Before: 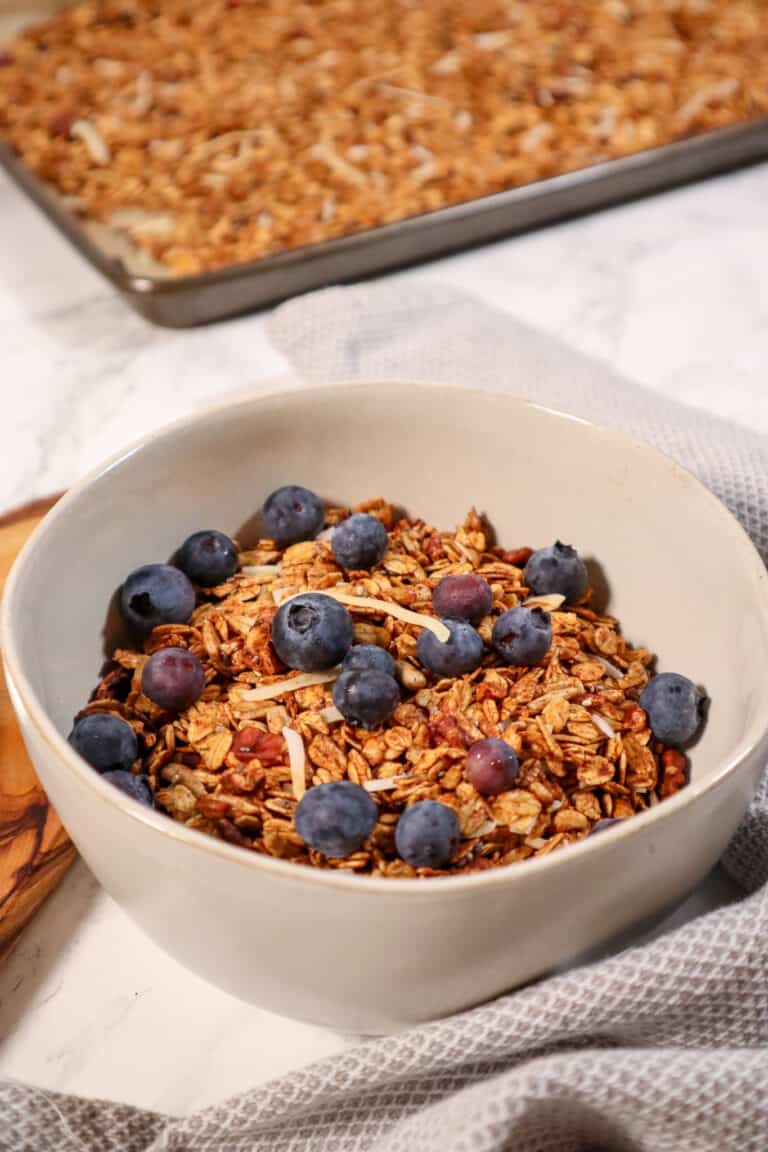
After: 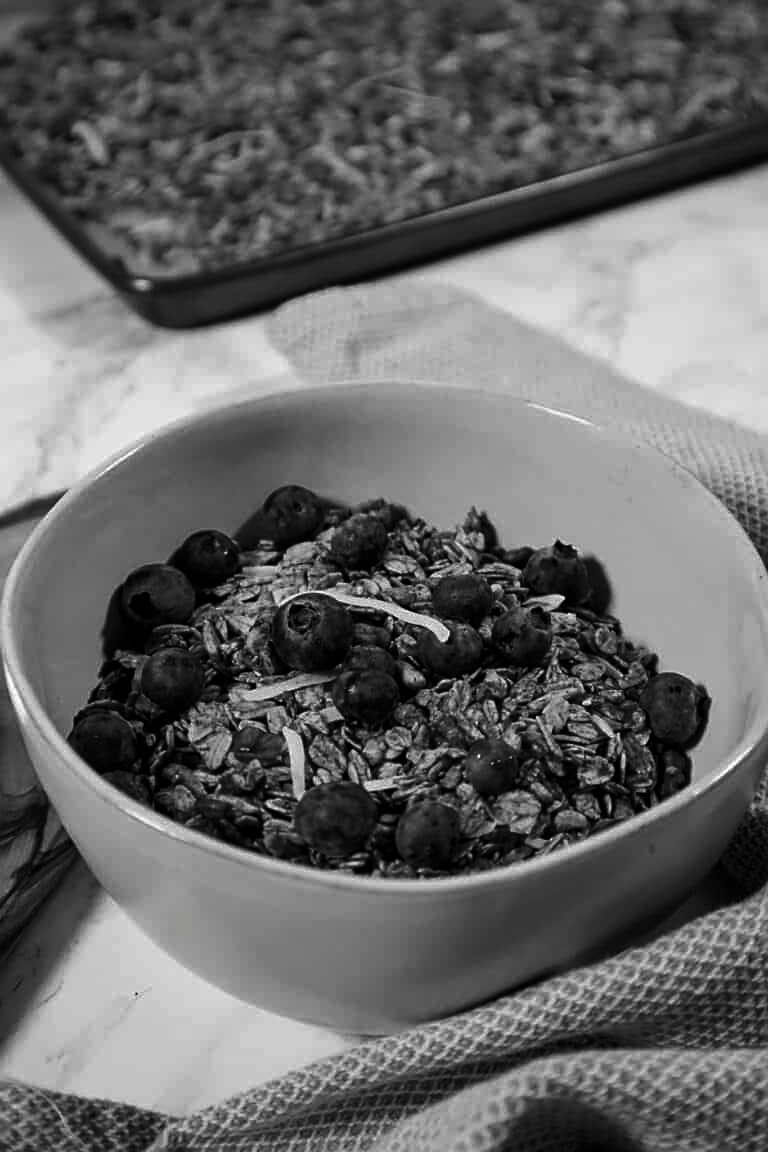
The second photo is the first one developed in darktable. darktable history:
sharpen: on, module defaults
contrast brightness saturation: contrast -0.036, brightness -0.584, saturation -0.997
